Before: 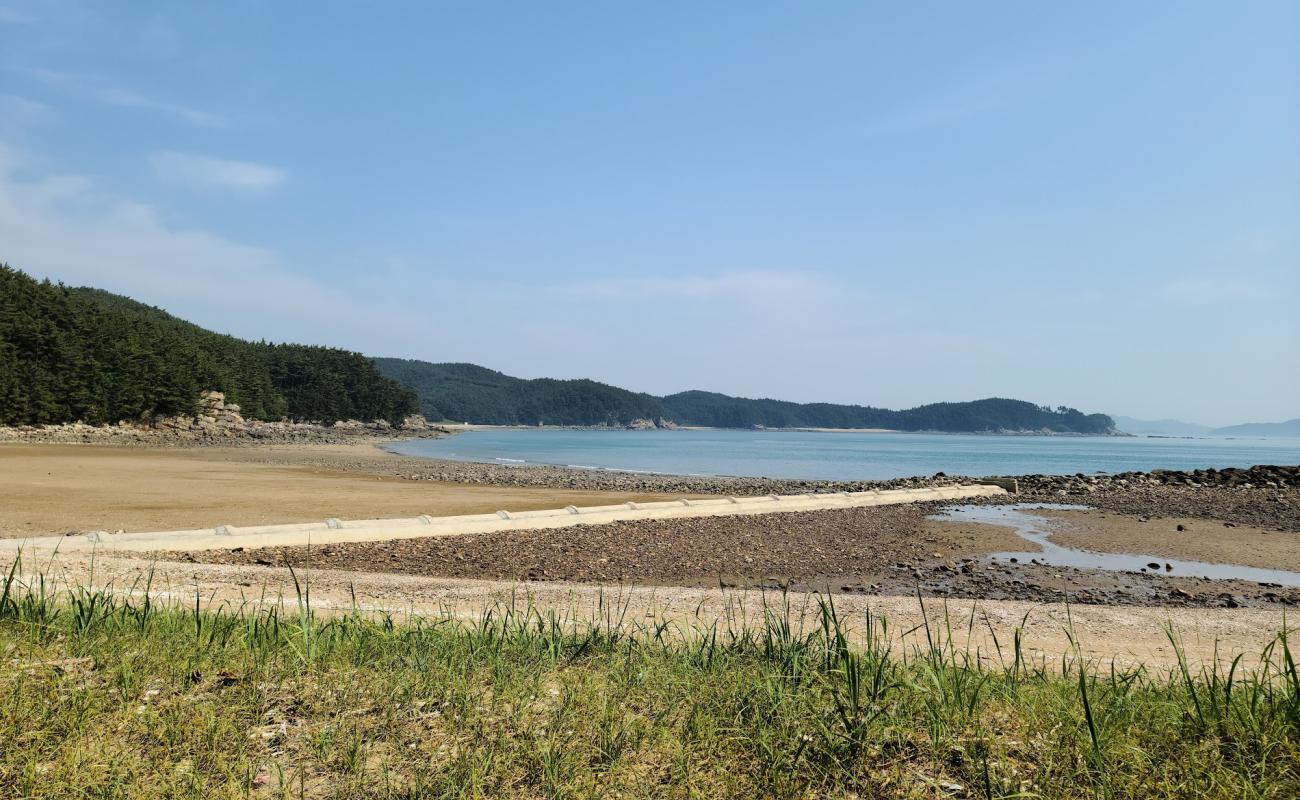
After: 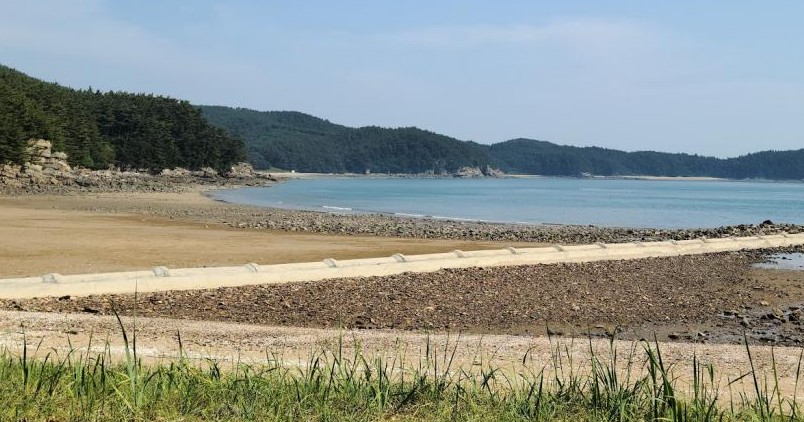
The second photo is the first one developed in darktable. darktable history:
crop: left 13.357%, top 31.566%, right 24.755%, bottom 15.615%
